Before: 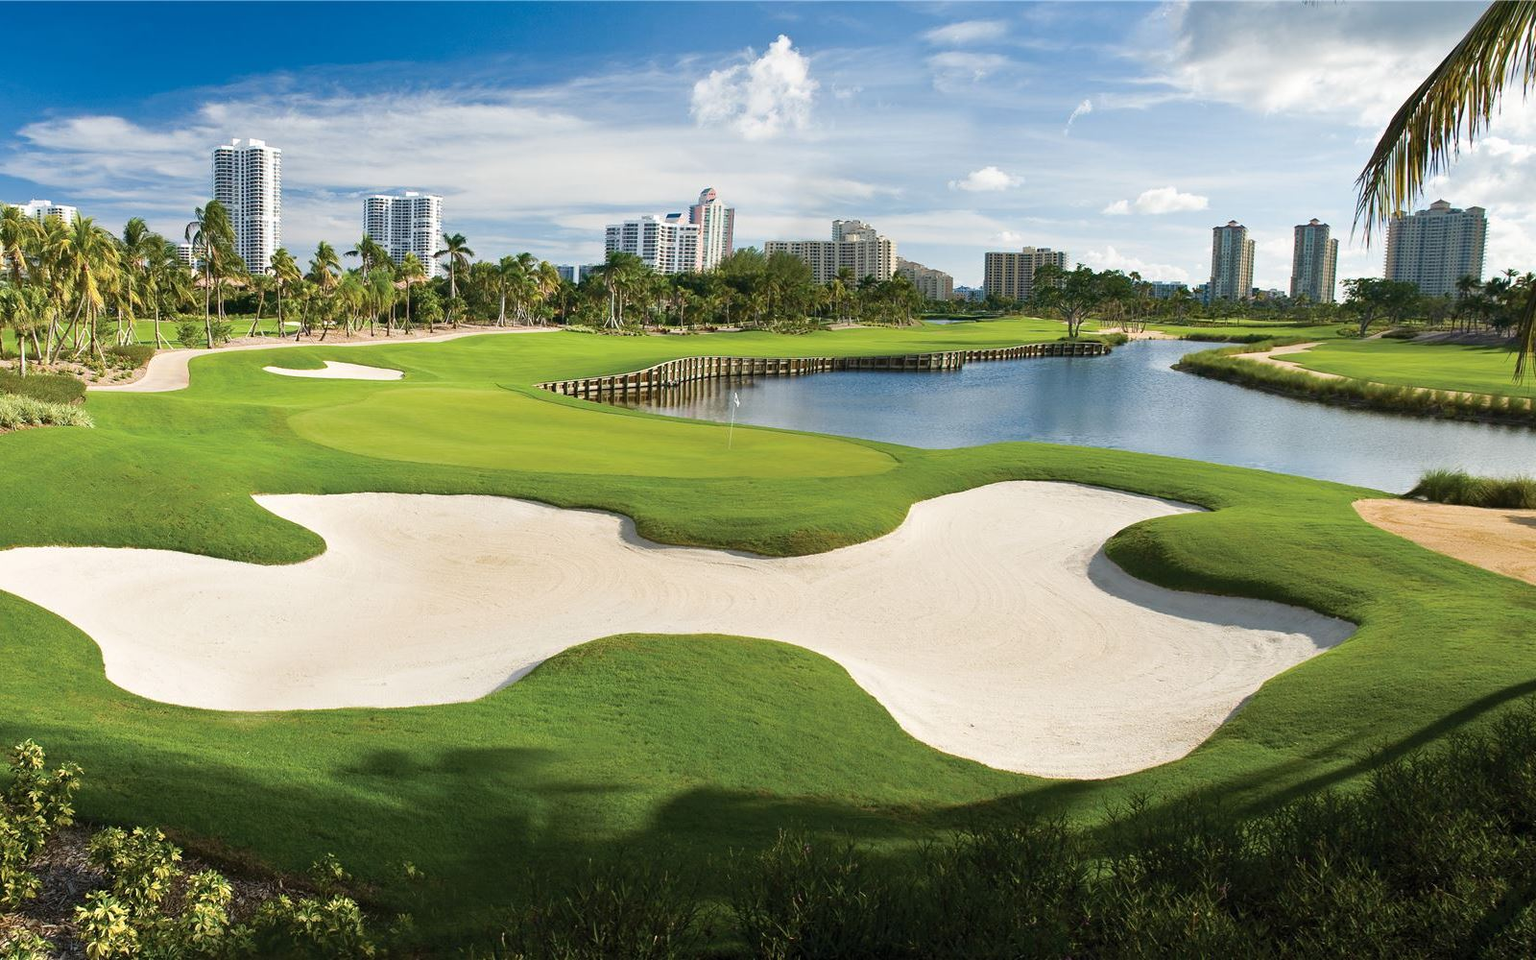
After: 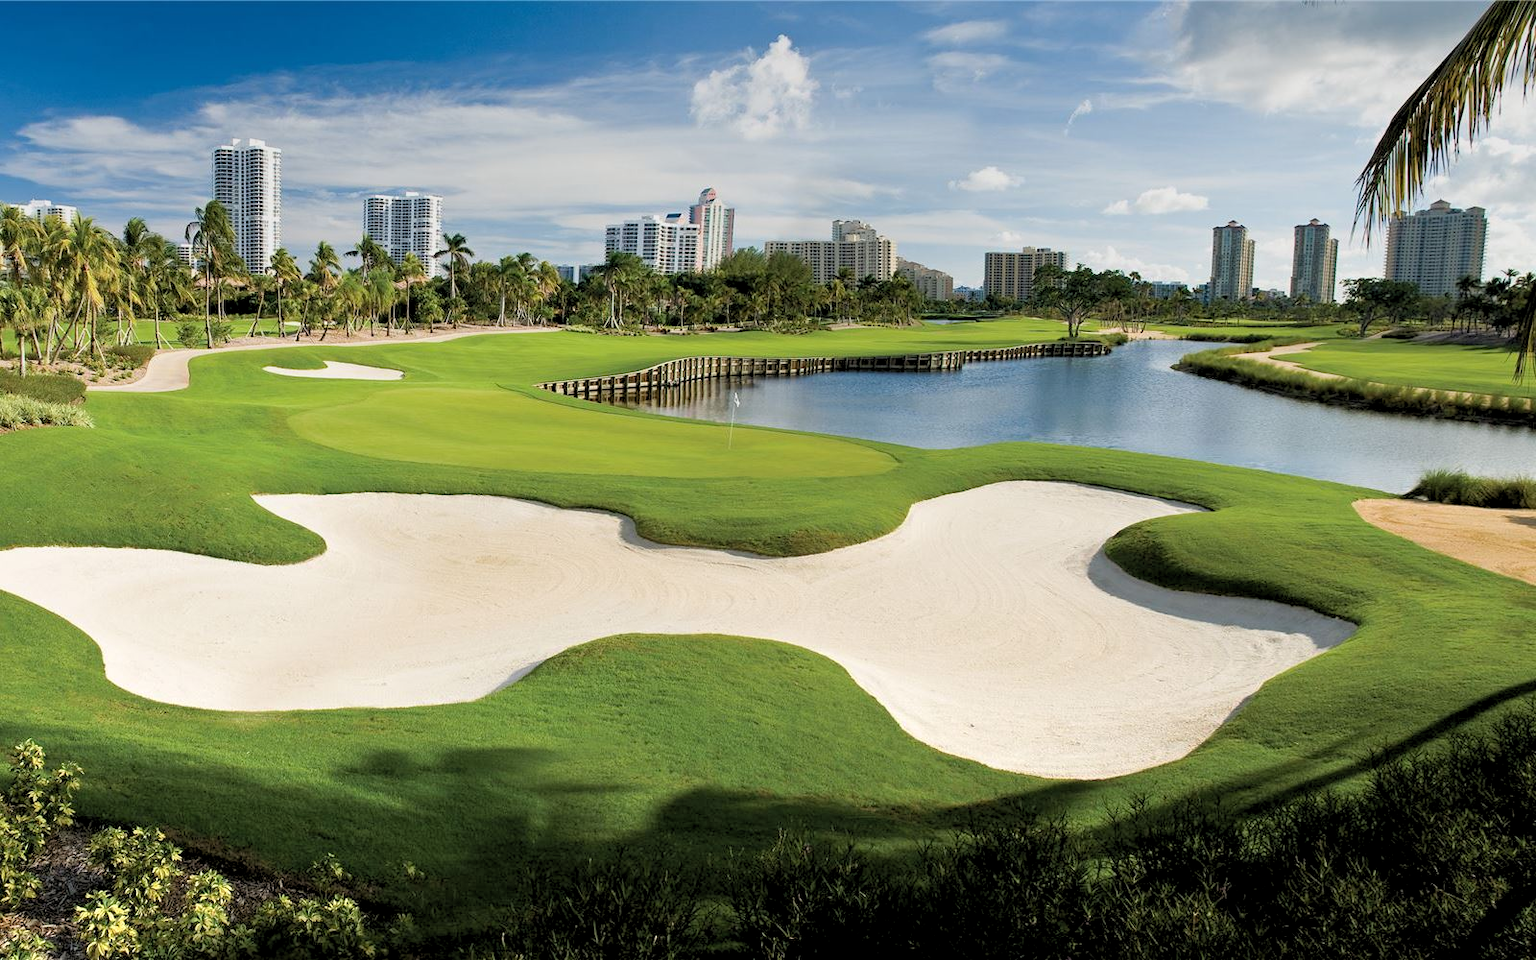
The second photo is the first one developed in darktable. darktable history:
rgb levels: levels [[0.013, 0.434, 0.89], [0, 0.5, 1], [0, 0.5, 1]]
graduated density: on, module defaults
